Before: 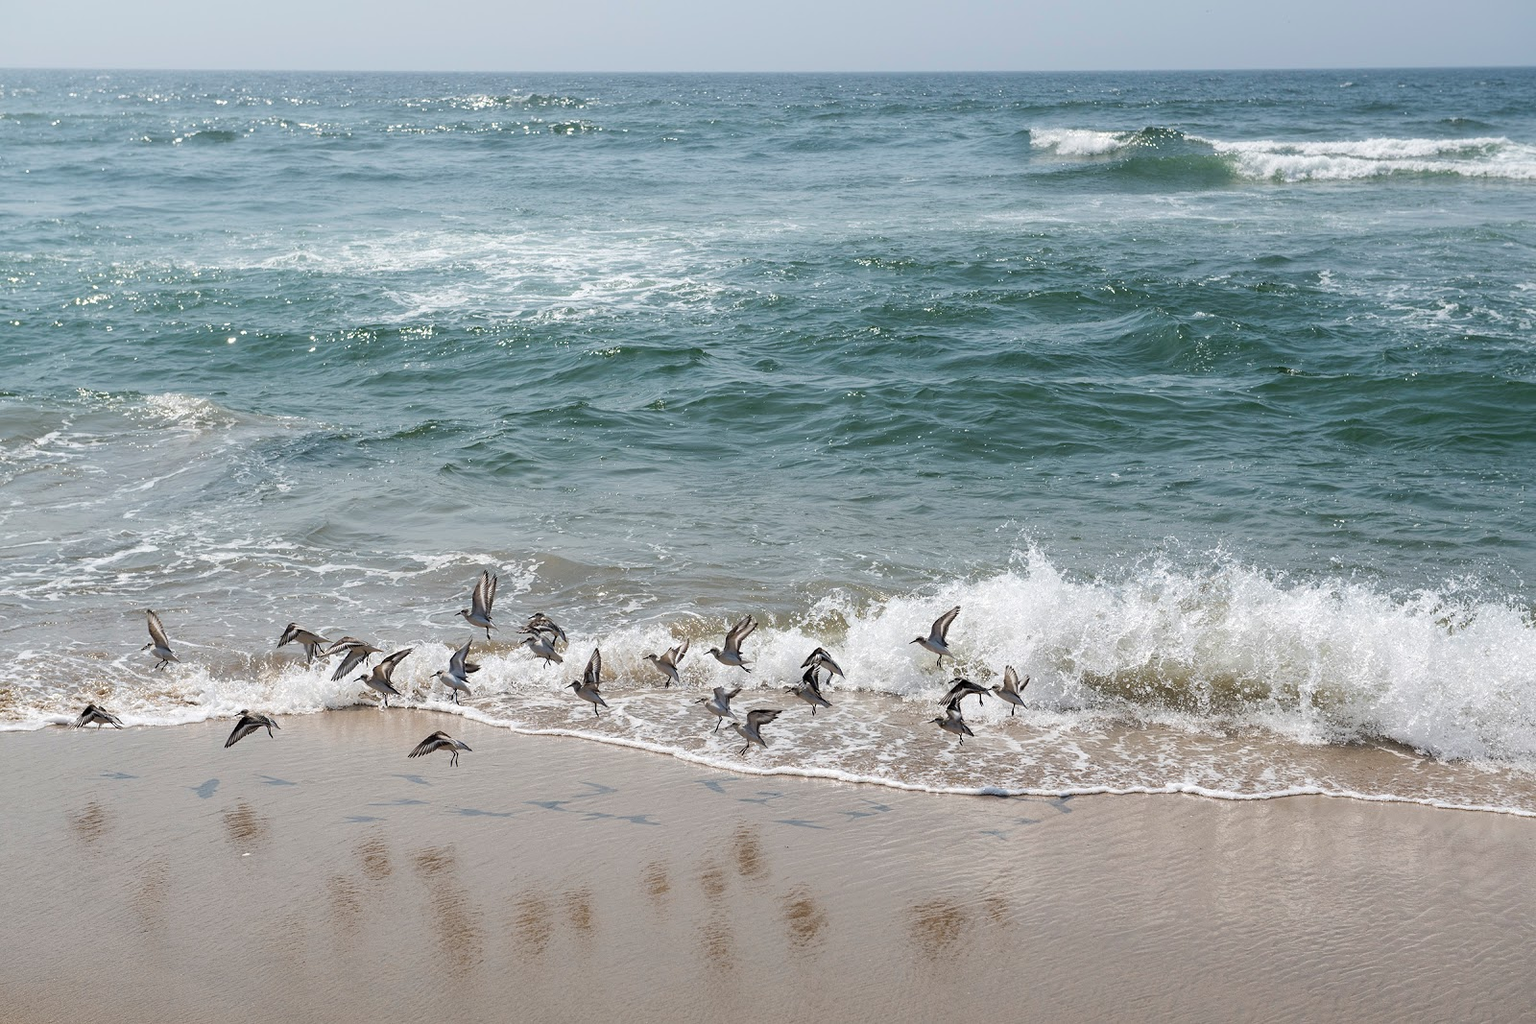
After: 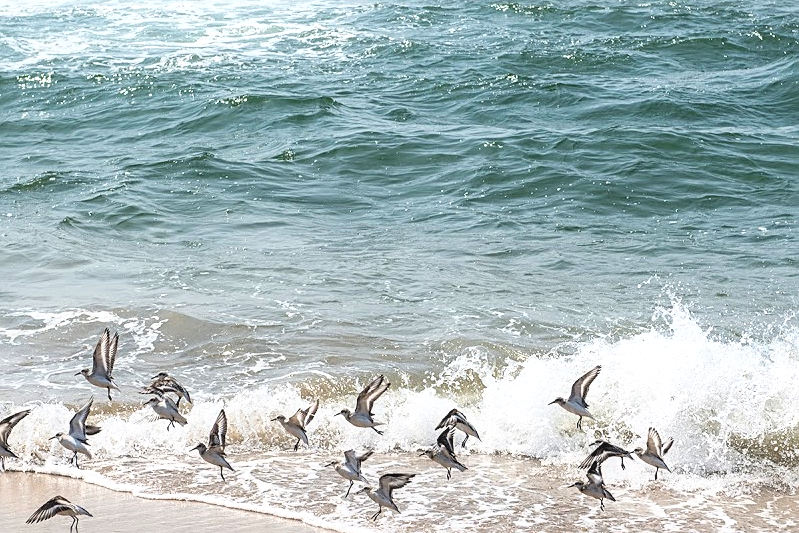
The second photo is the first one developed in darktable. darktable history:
base curve: curves: ch0 [(0, 0) (0.557, 0.834) (1, 1)]
contrast equalizer: octaves 7, y [[0.6 ×6], [0.55 ×6], [0 ×6], [0 ×6], [0 ×6]], mix -0.3
crop: left 25%, top 25%, right 25%, bottom 25%
local contrast: on, module defaults
sharpen: on, module defaults
